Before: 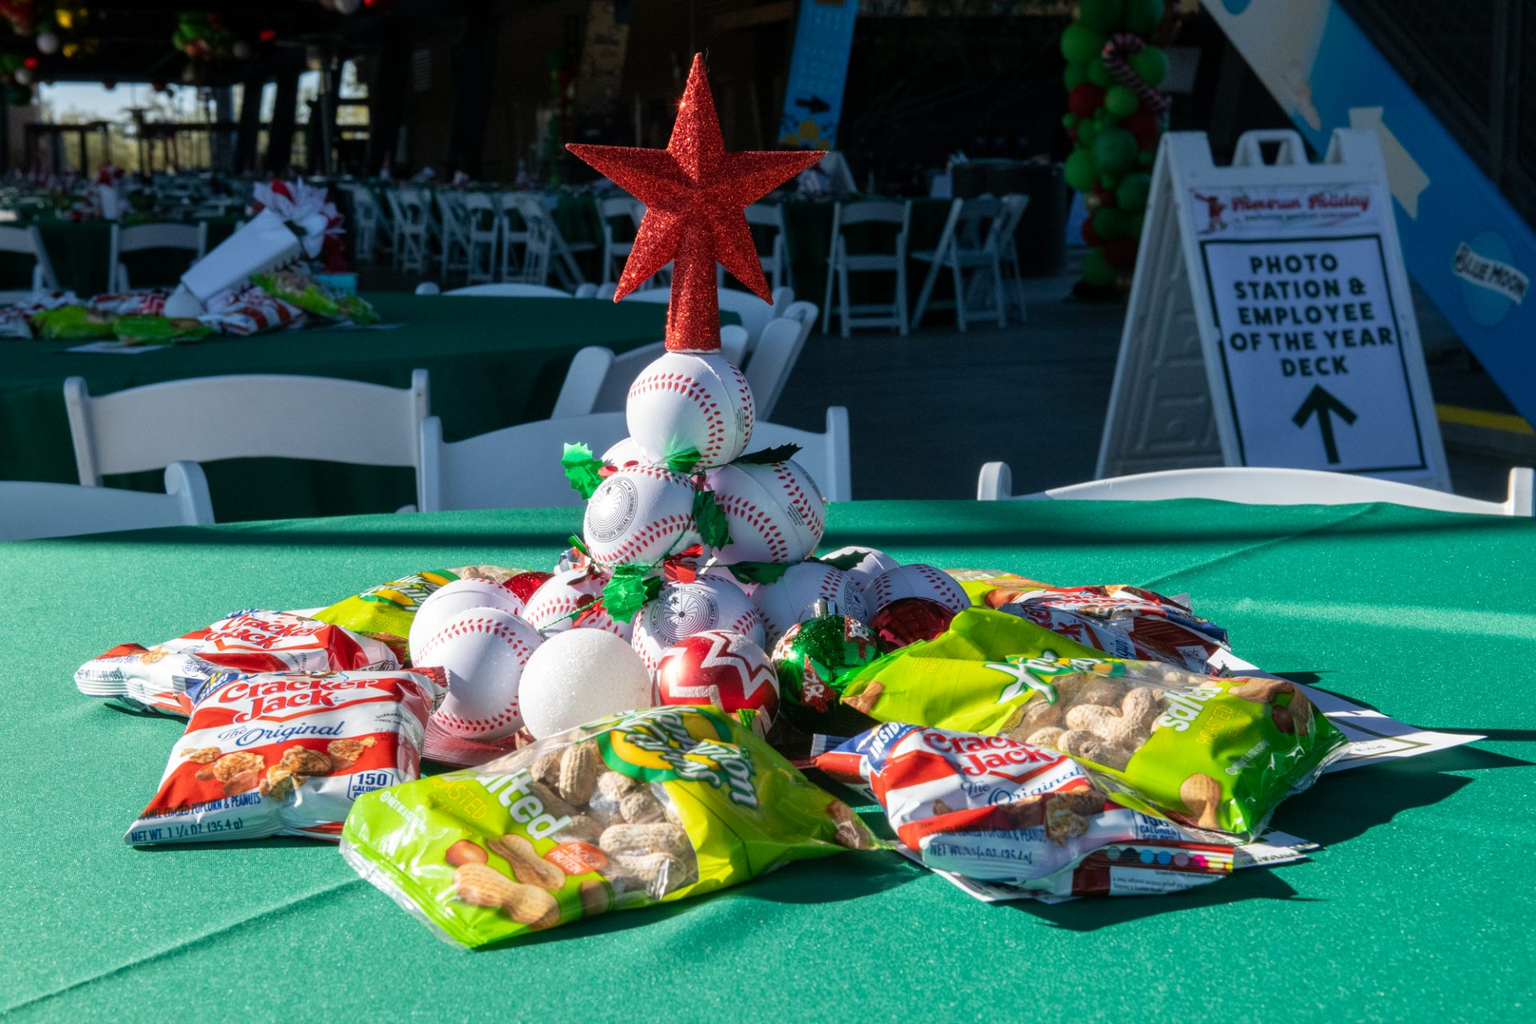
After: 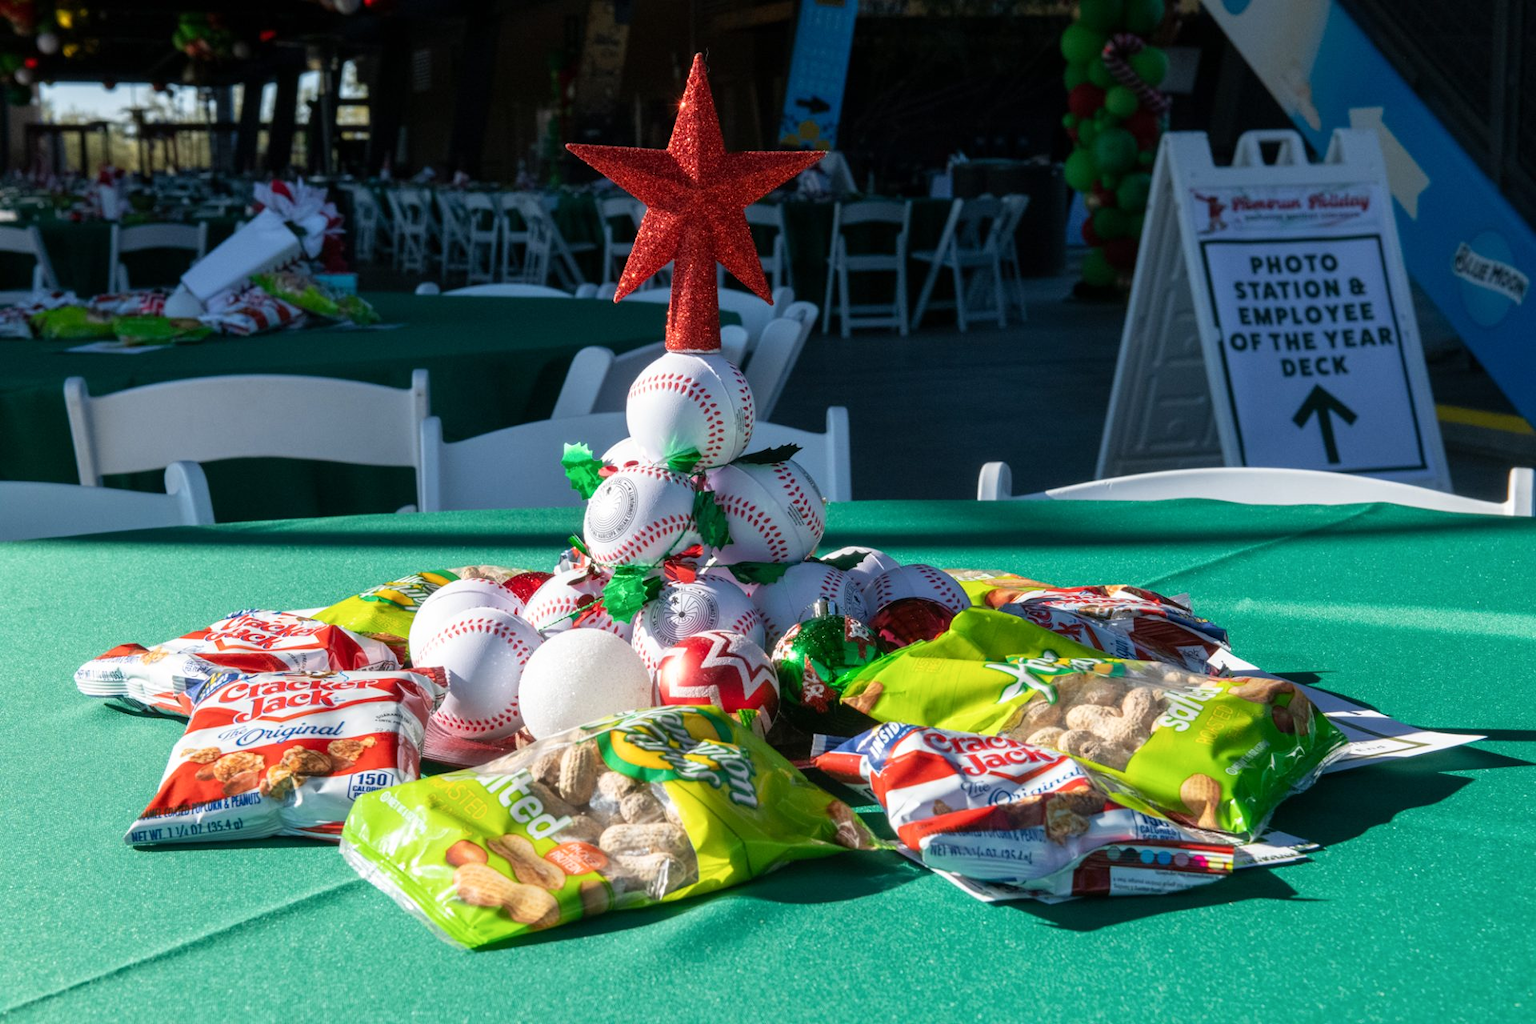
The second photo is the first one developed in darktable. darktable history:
shadows and highlights: shadows -0.872, highlights 41.23
